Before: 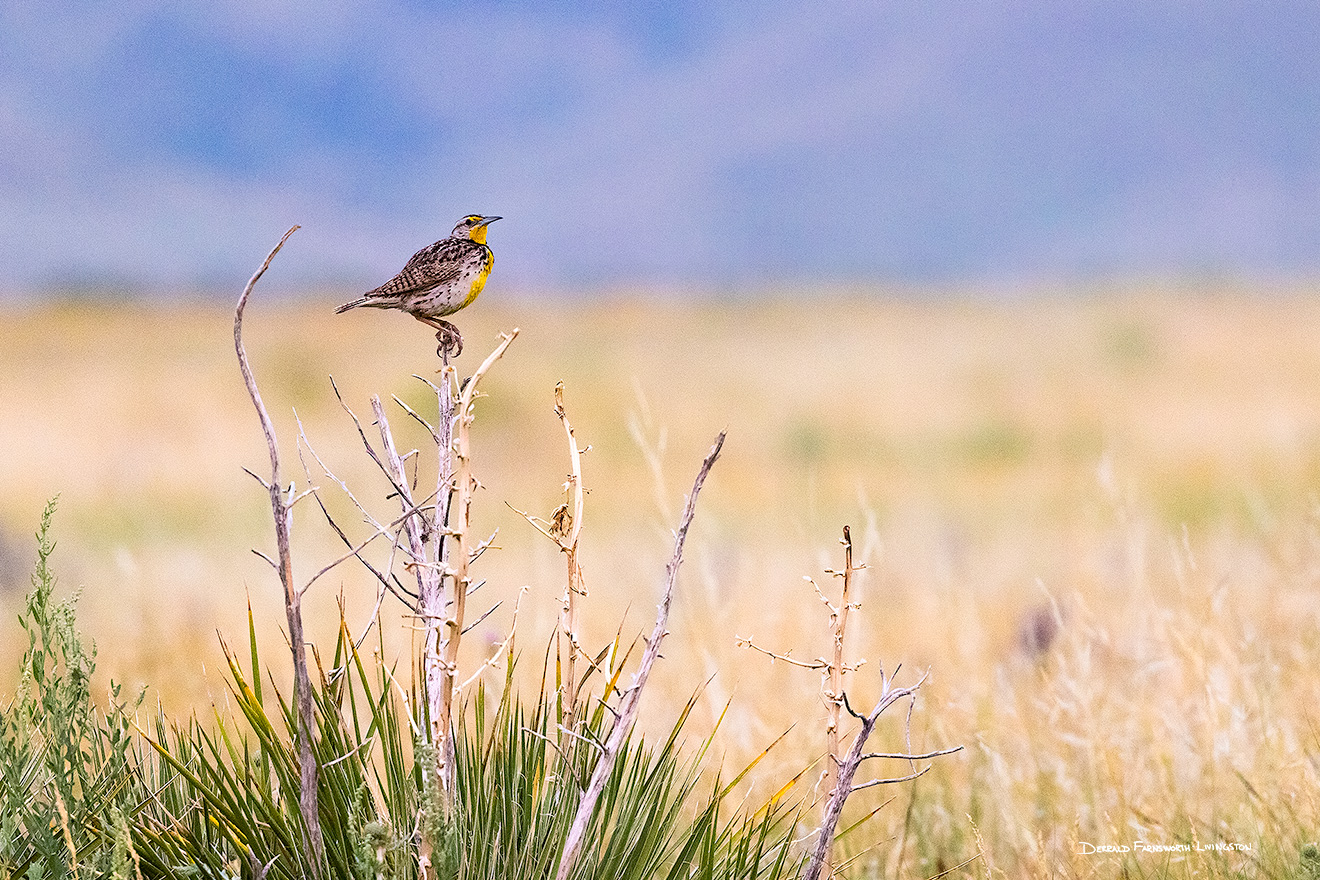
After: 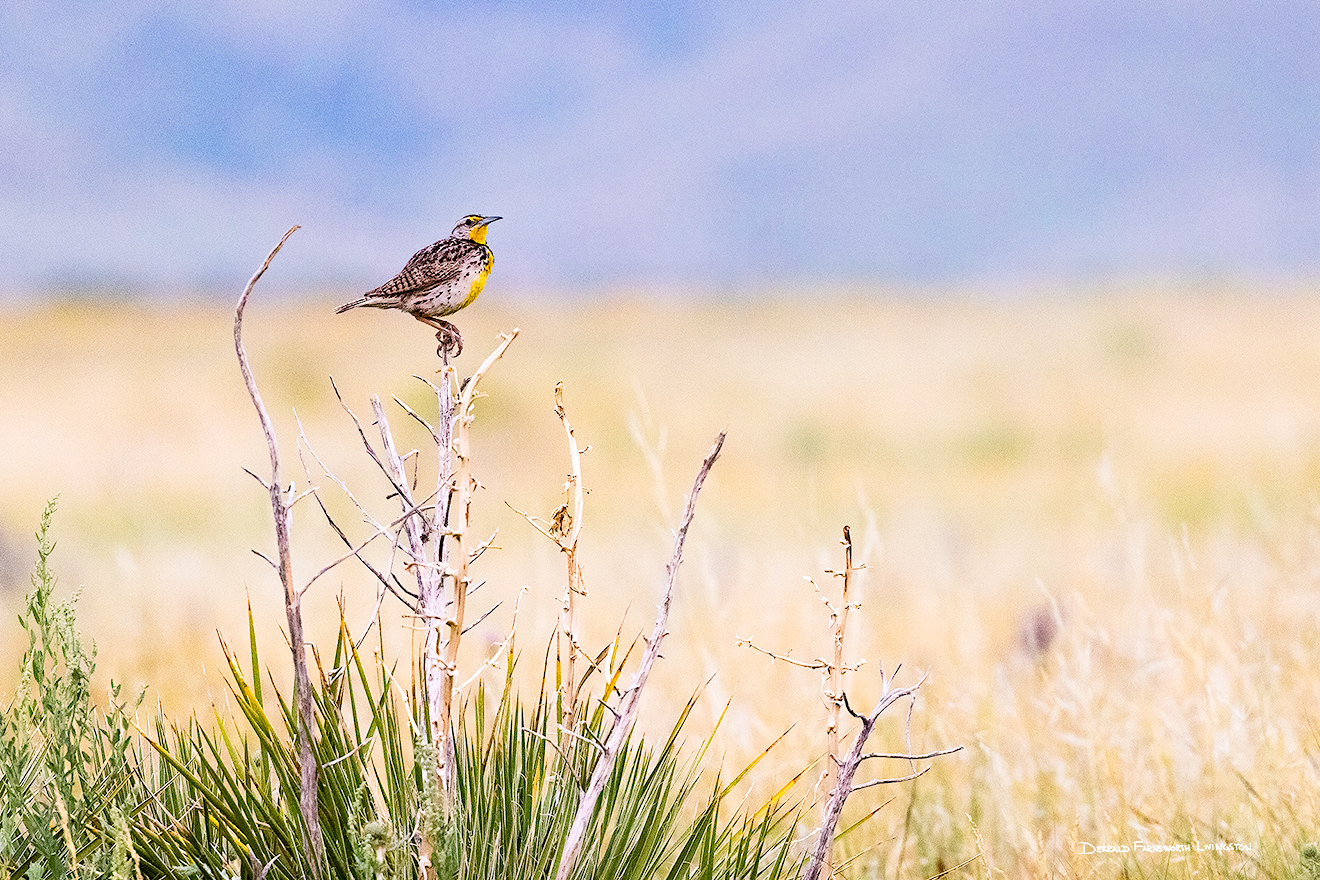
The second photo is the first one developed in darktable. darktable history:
tone curve: curves: ch0 [(0, 0) (0.004, 0.001) (0.133, 0.112) (0.325, 0.362) (0.832, 0.893) (1, 1)], preserve colors none
color zones: curves: ch0 [(0.25, 0.5) (0.636, 0.25) (0.75, 0.5)], mix -123.33%
